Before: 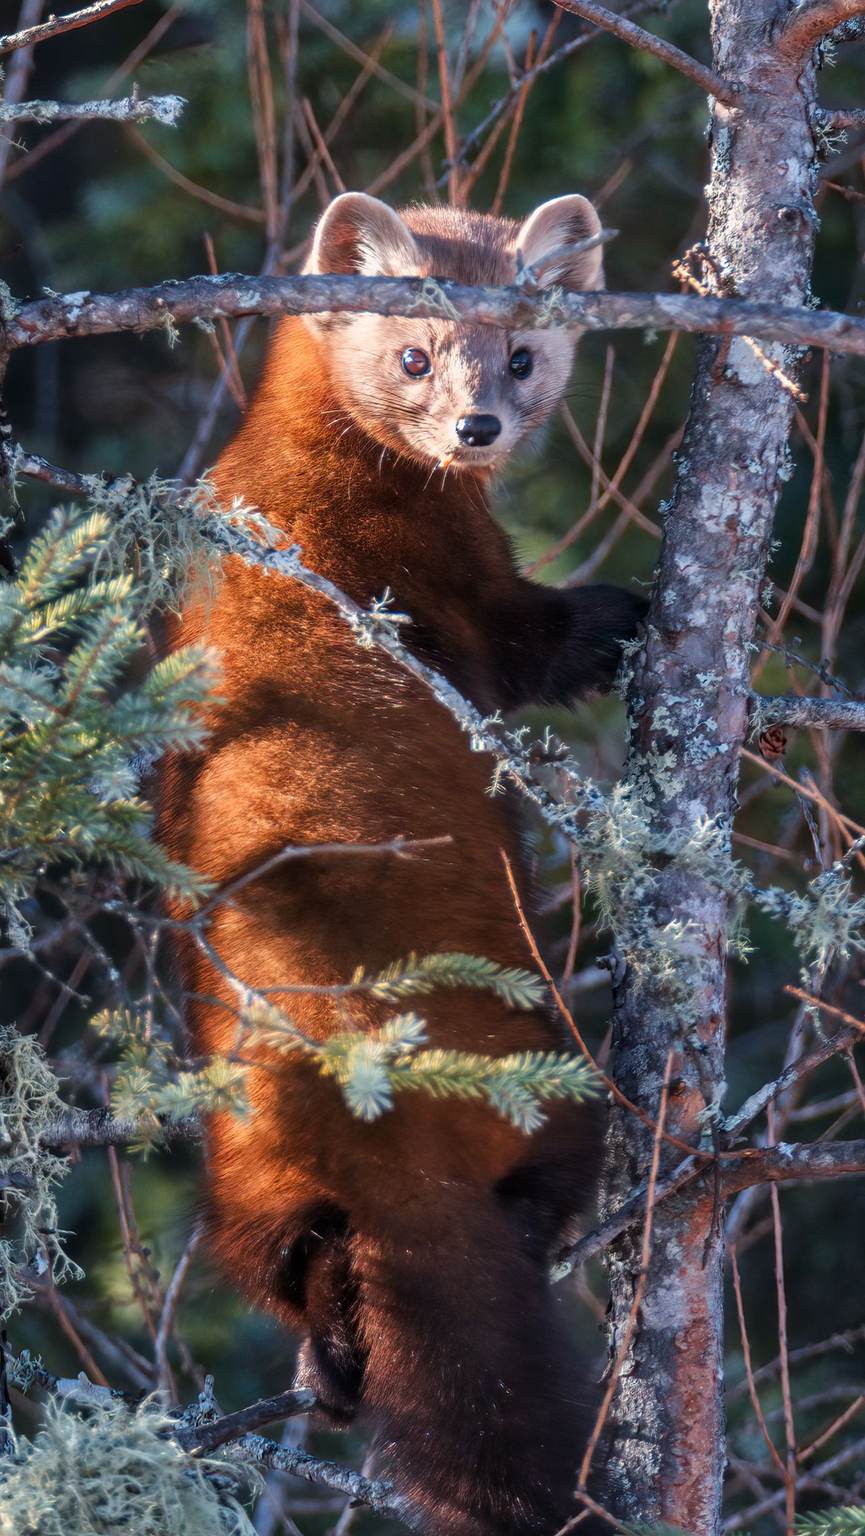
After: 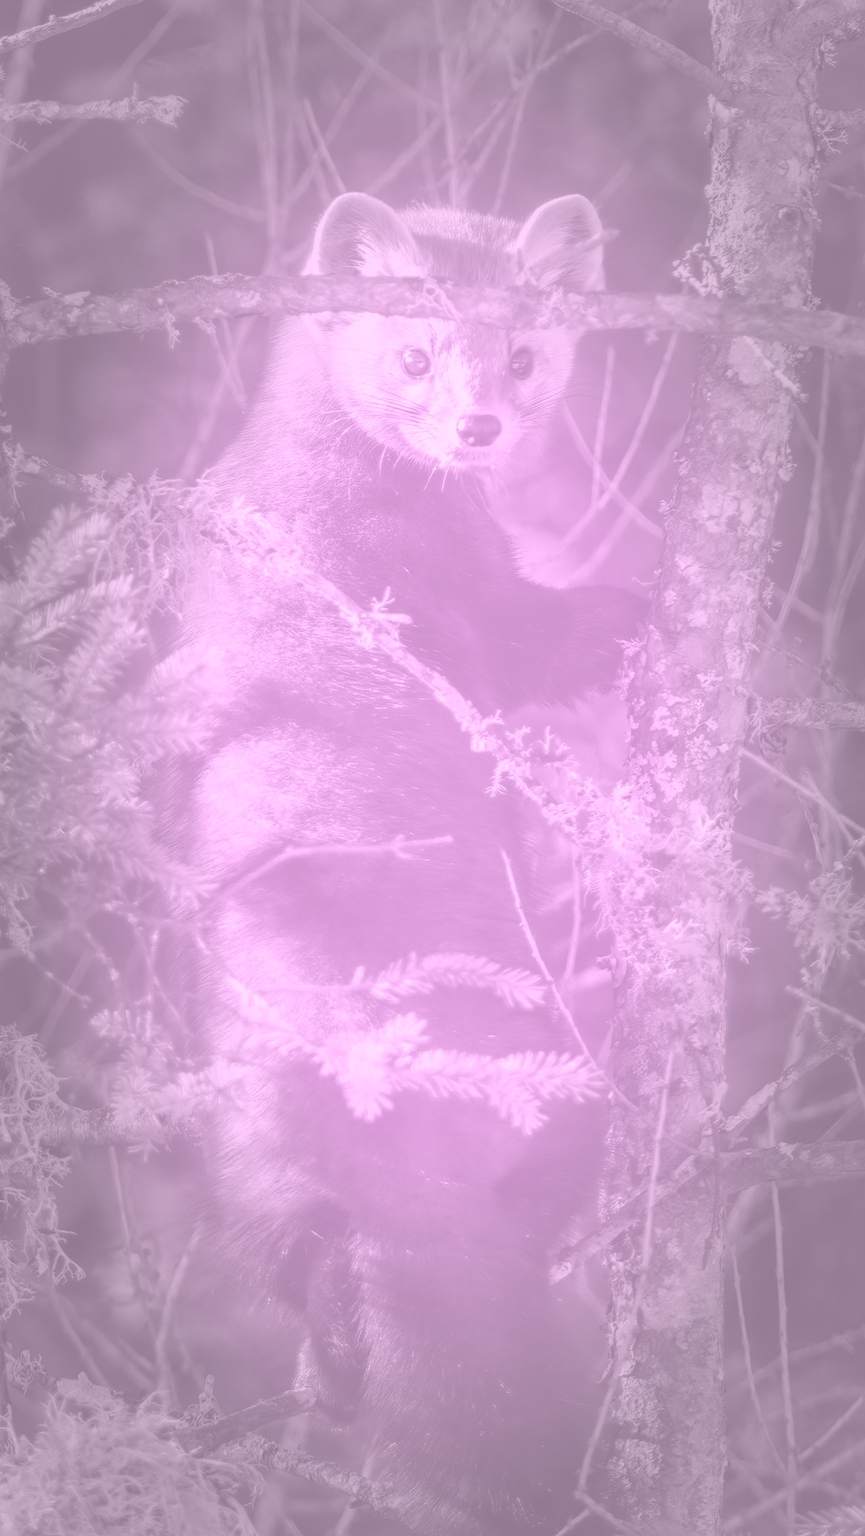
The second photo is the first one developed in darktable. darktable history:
vignetting: fall-off start 48.41%, automatic ratio true, width/height ratio 1.29, unbound false
colorize: hue 331.2°, saturation 75%, source mix 30.28%, lightness 70.52%, version 1
contrast brightness saturation: contrast 0.07
